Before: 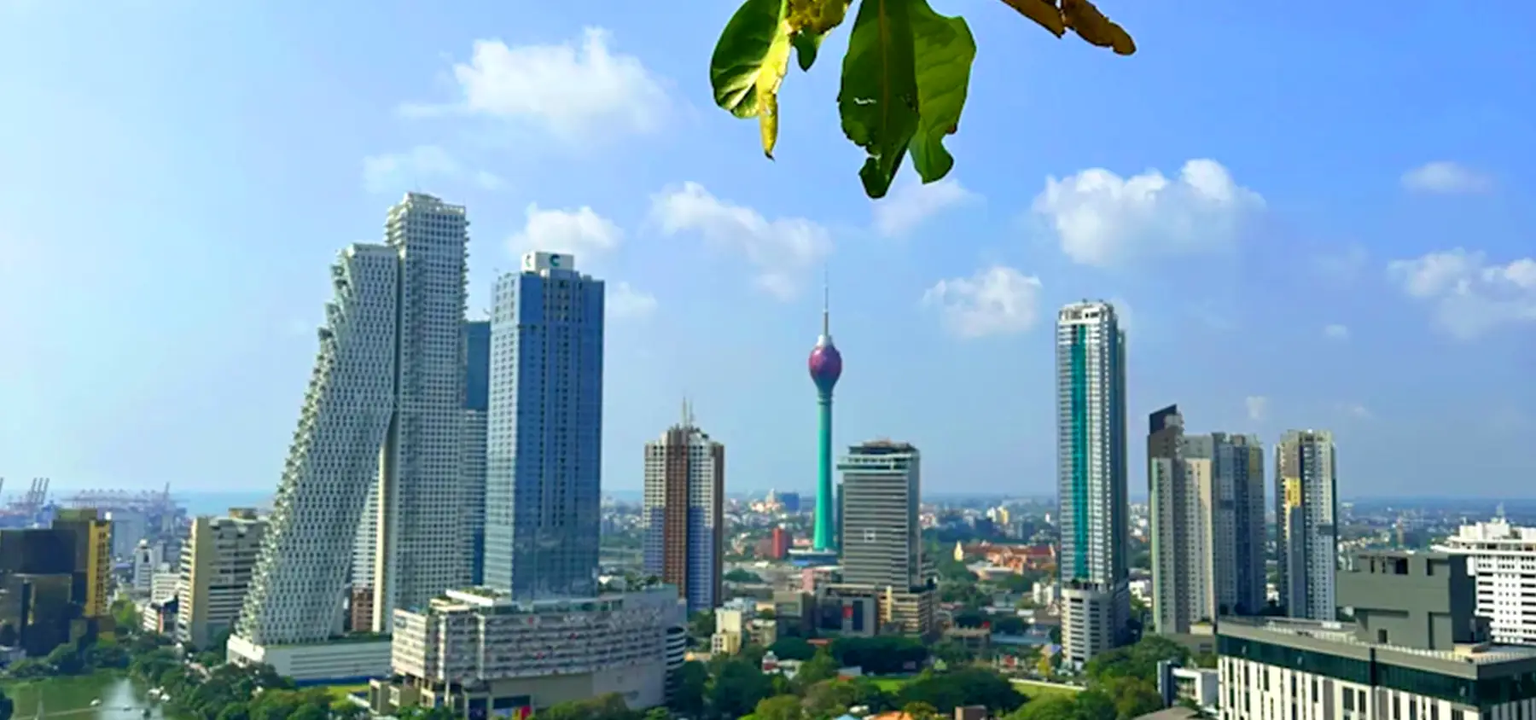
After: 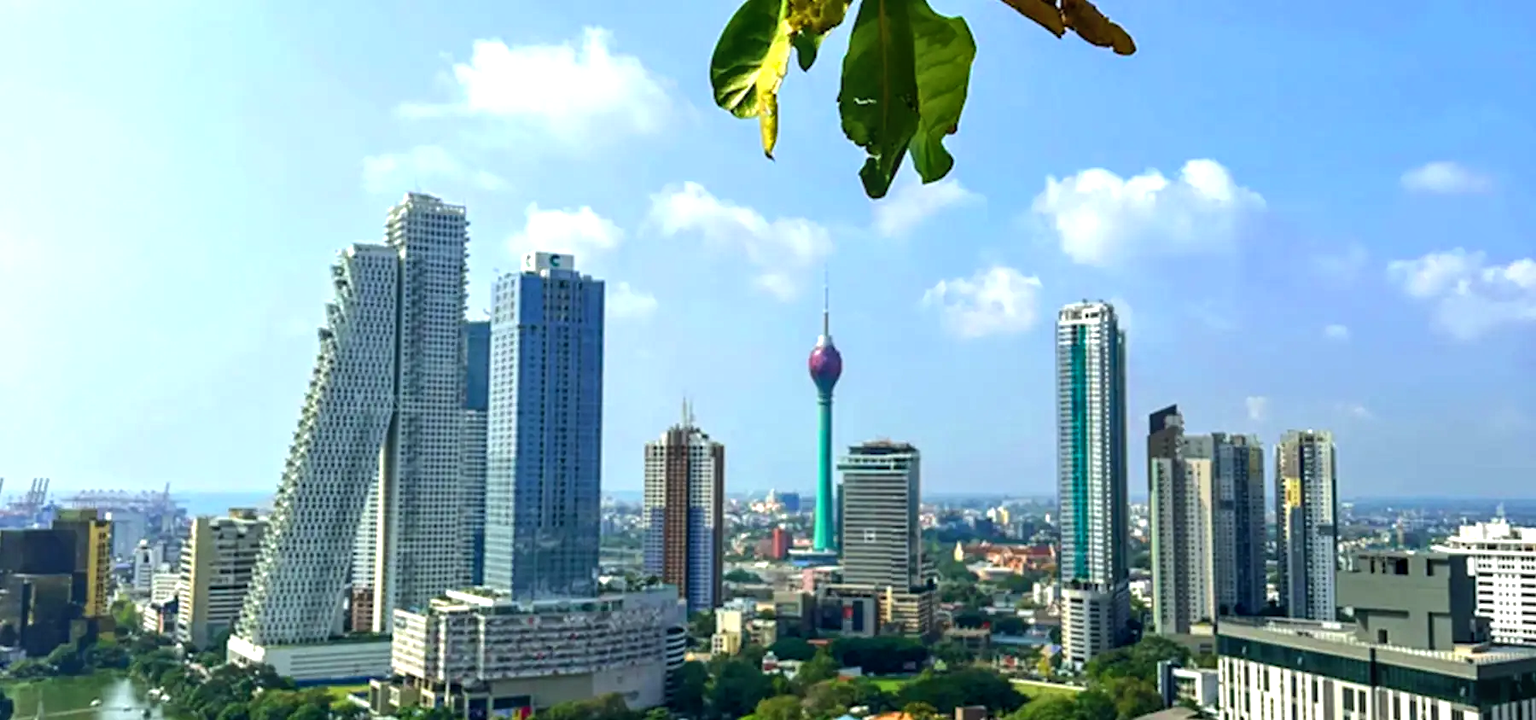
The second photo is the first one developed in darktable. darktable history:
tone equalizer: -8 EV -0.417 EV, -7 EV -0.389 EV, -6 EV -0.333 EV, -5 EV -0.222 EV, -3 EV 0.222 EV, -2 EV 0.333 EV, -1 EV 0.389 EV, +0 EV 0.417 EV, edges refinement/feathering 500, mask exposure compensation -1.25 EV, preserve details no
local contrast: on, module defaults
